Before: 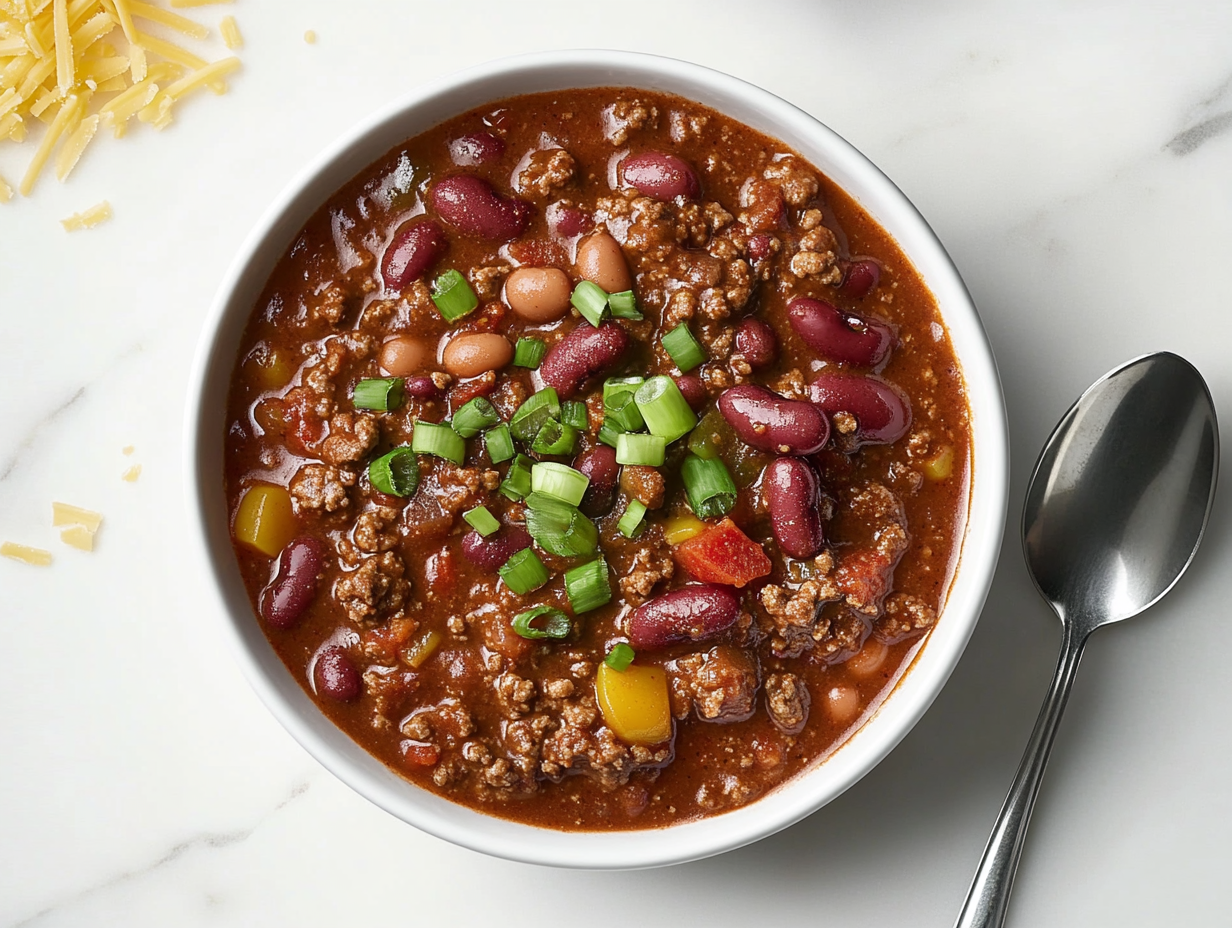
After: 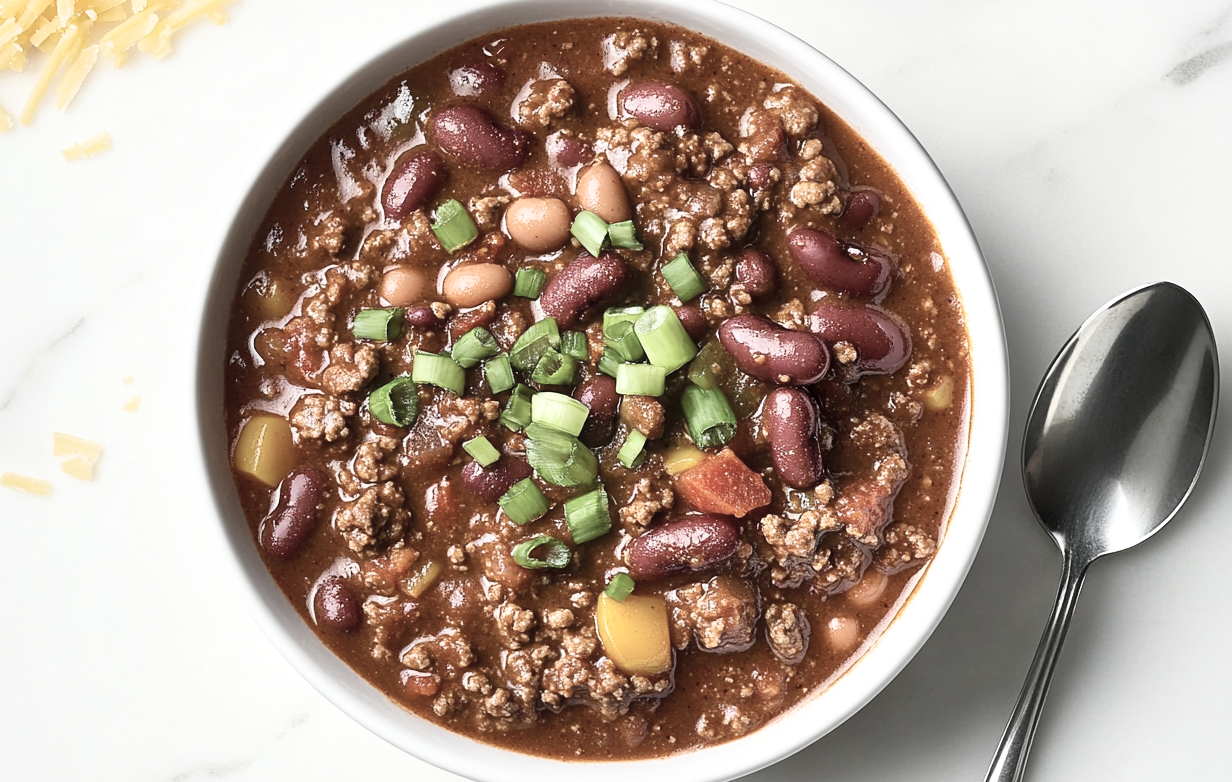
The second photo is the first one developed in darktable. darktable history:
local contrast: mode bilateral grid, contrast 20, coarseness 50, detail 132%, midtone range 0.2
crop: top 7.595%, bottom 8.137%
color correction: highlights b* -0.045, saturation 0.497
contrast brightness saturation: contrast 0.241, brightness 0.244, saturation 0.371
tone equalizer: on, module defaults
